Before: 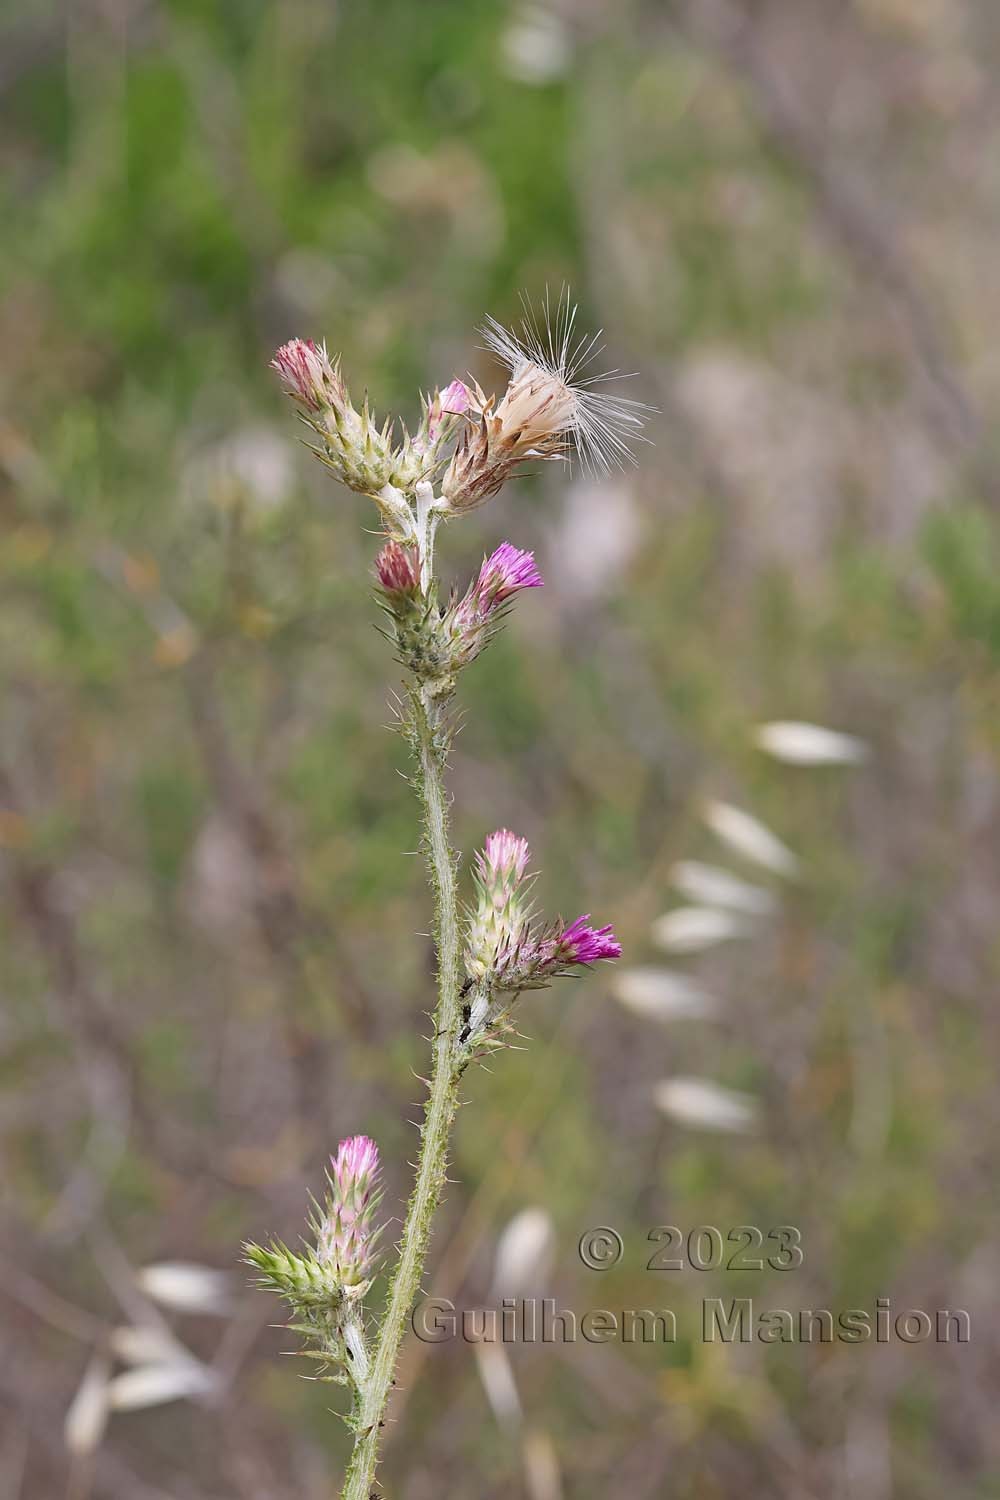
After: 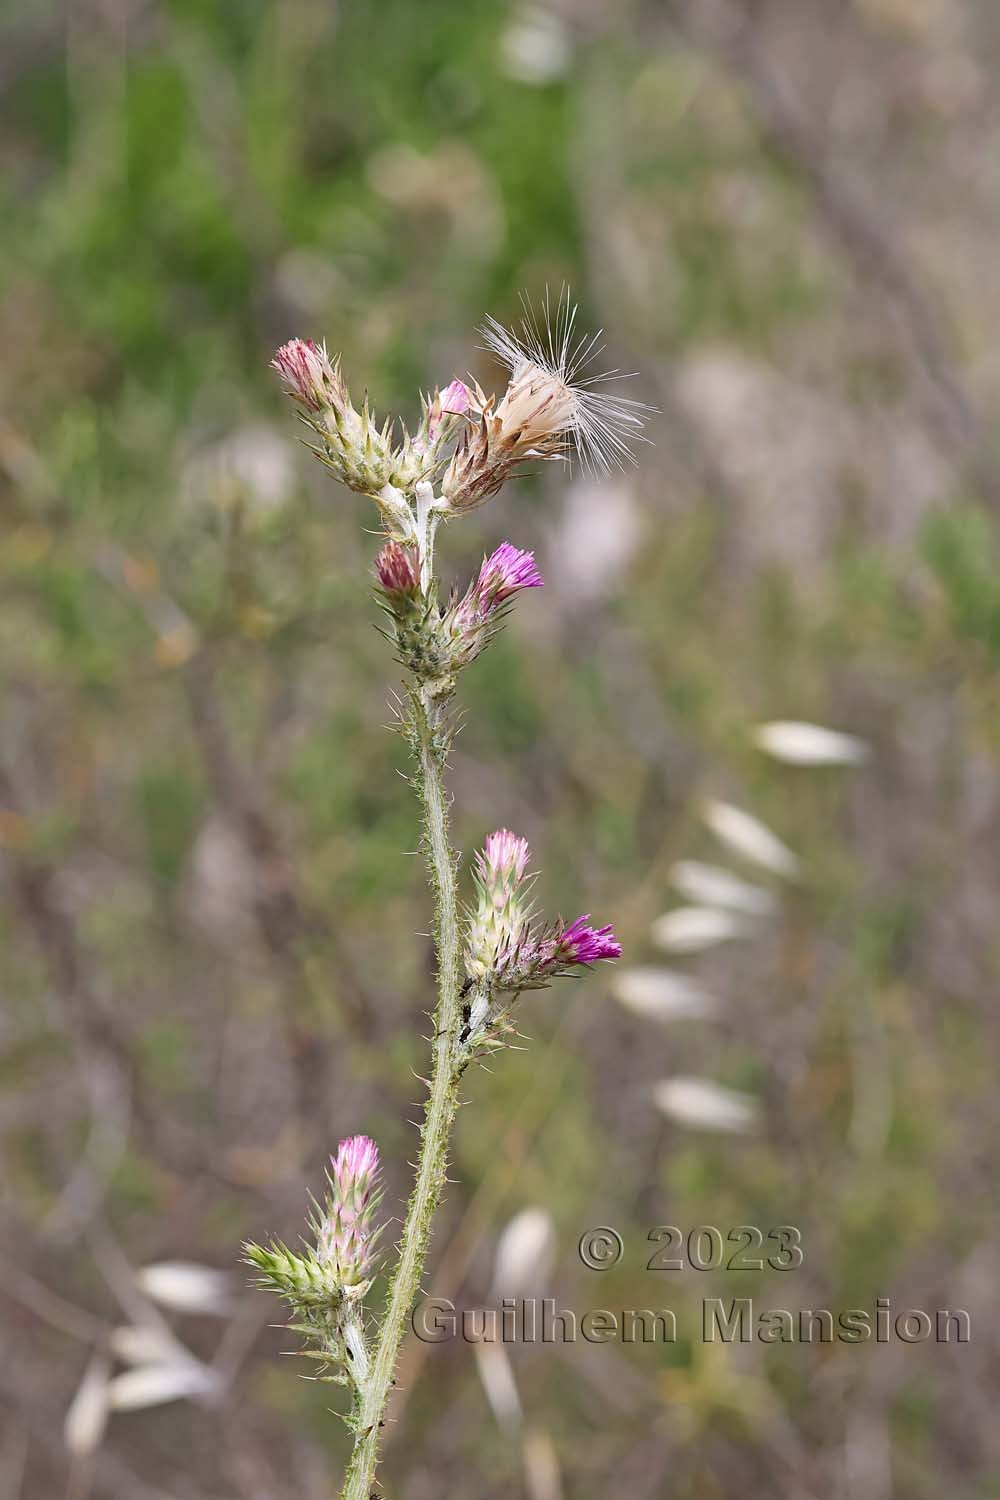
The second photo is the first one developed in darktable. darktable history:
local contrast: mode bilateral grid, contrast 19, coarseness 49, detail 127%, midtone range 0.2
